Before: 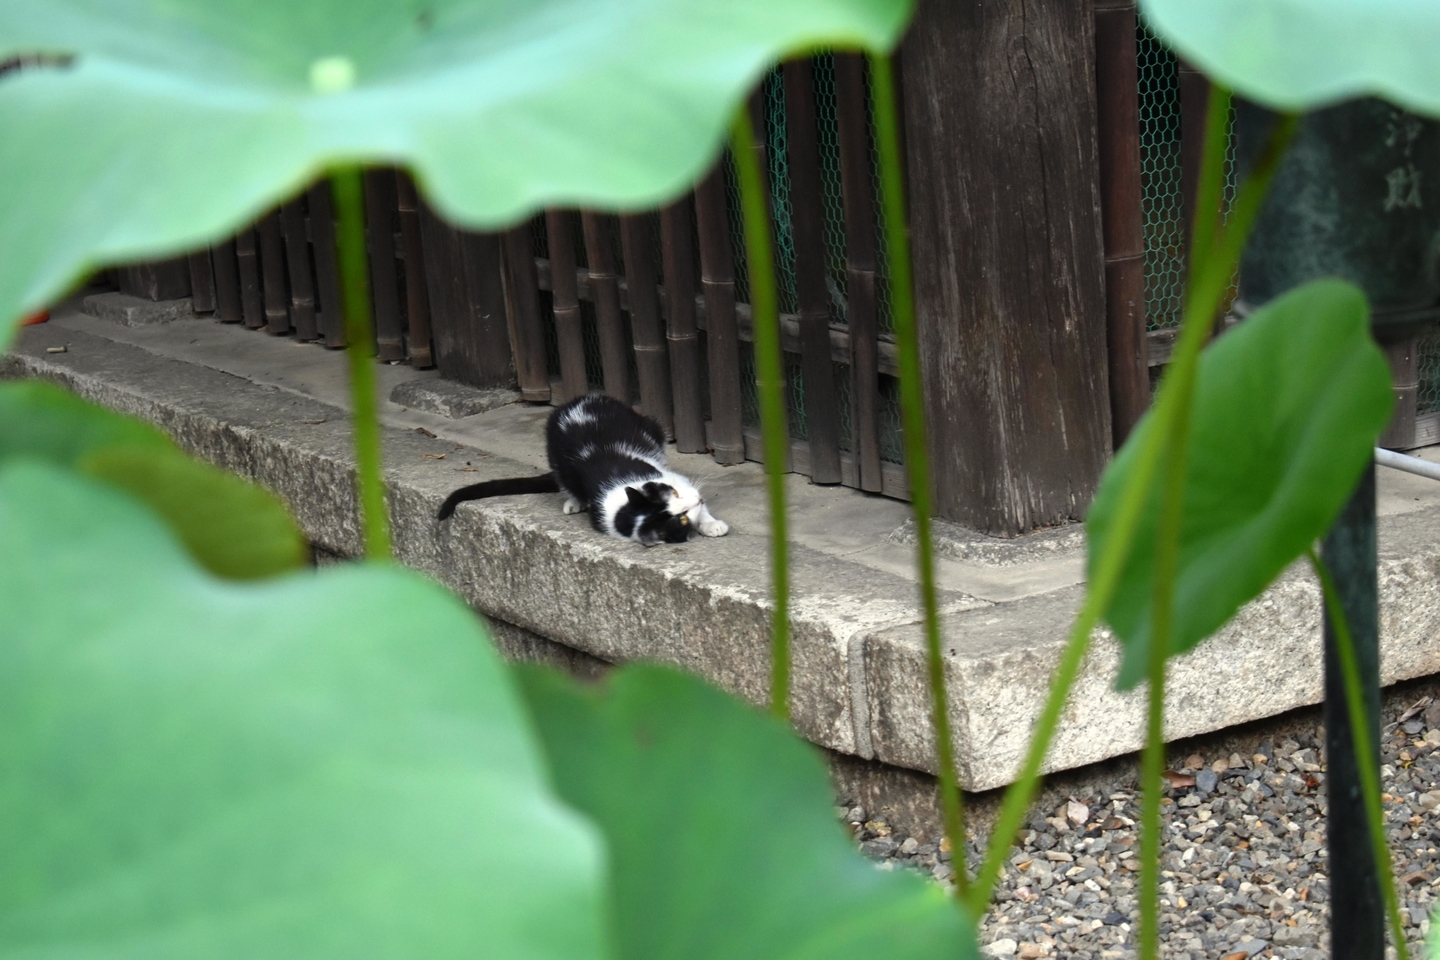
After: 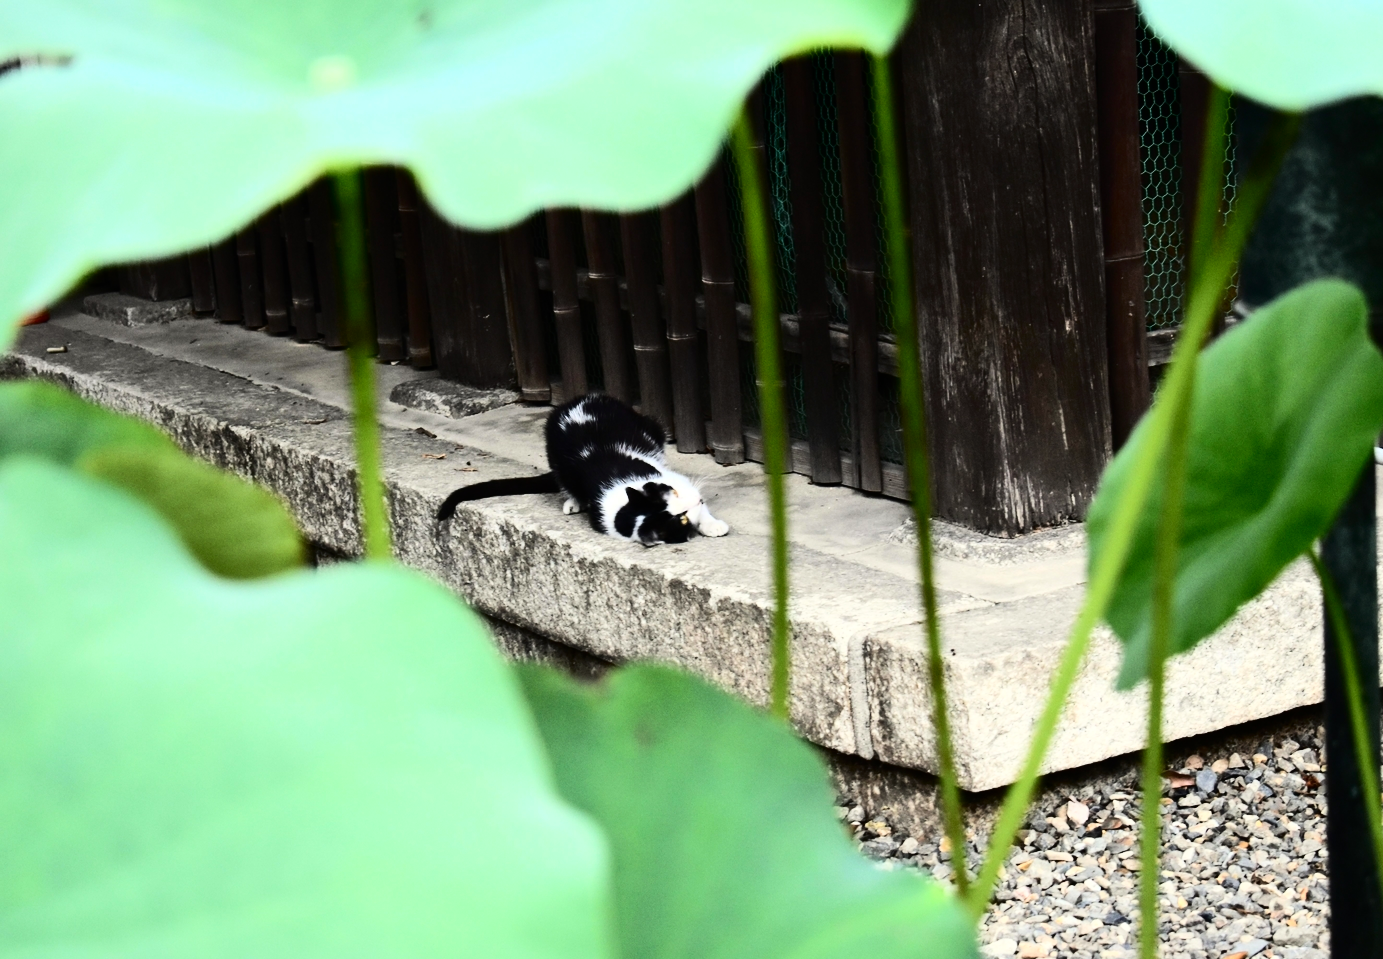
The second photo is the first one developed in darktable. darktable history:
base curve: curves: ch0 [(0, 0) (0.036, 0.025) (0.121, 0.166) (0.206, 0.329) (0.605, 0.79) (1, 1)]
contrast brightness saturation: contrast 0.285
crop: right 3.895%, bottom 0.025%
